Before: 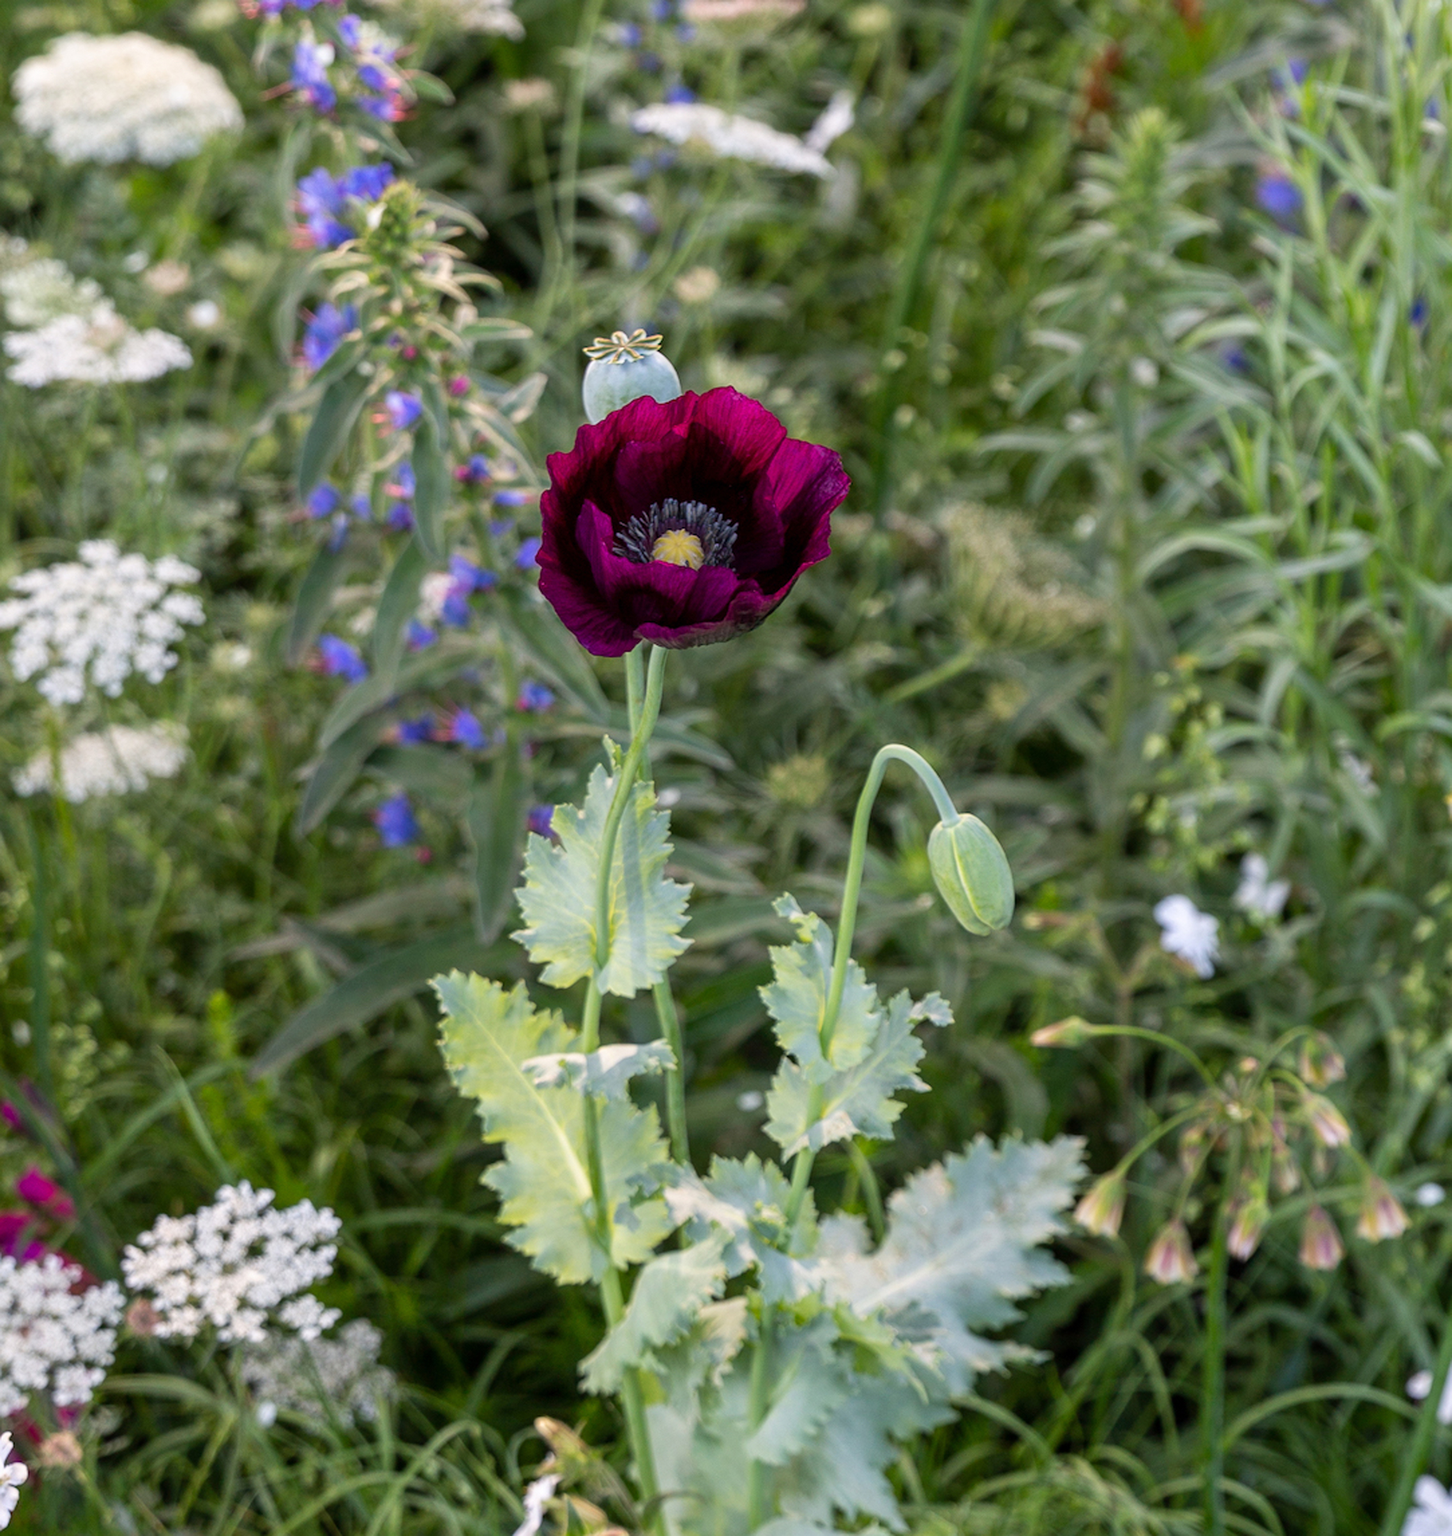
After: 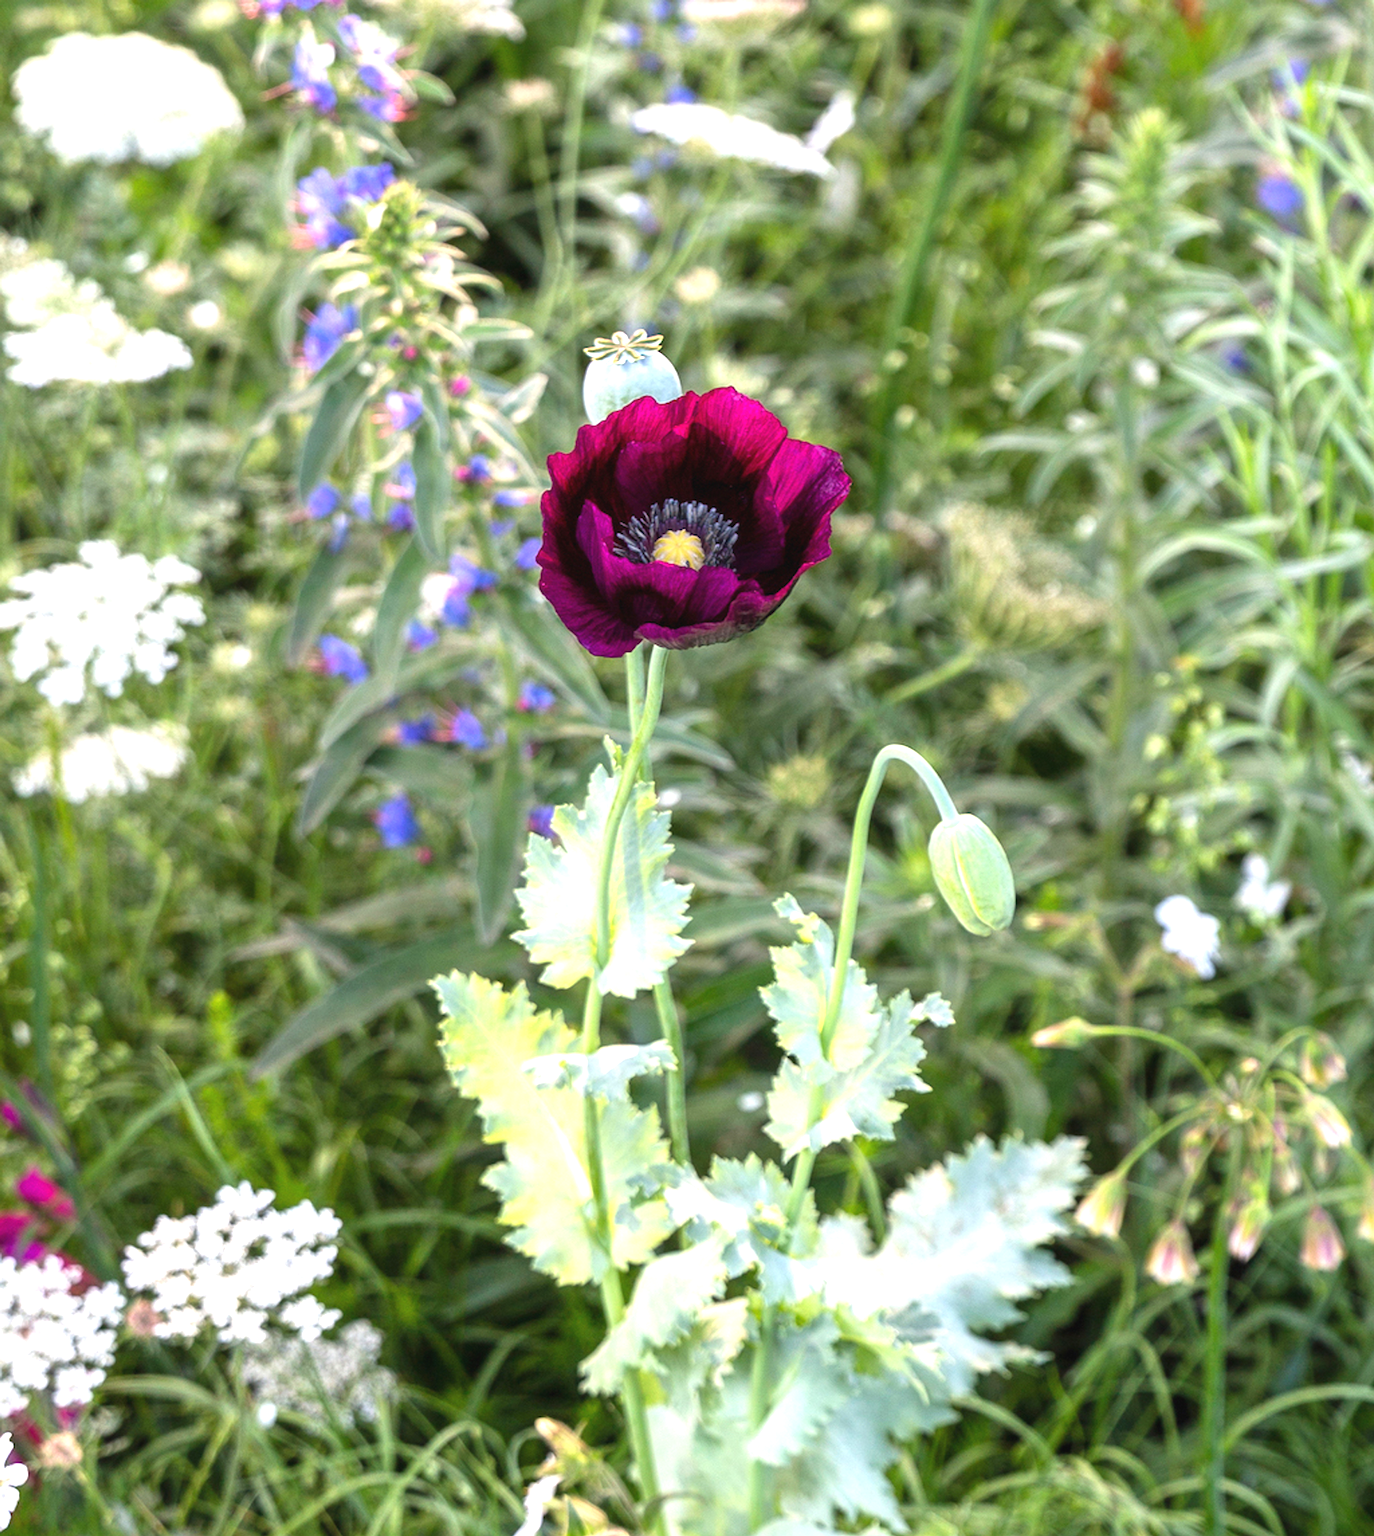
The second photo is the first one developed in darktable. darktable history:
crop and rotate: right 5.326%
exposure: black level correction -0.002, exposure 1.112 EV, compensate highlight preservation false
